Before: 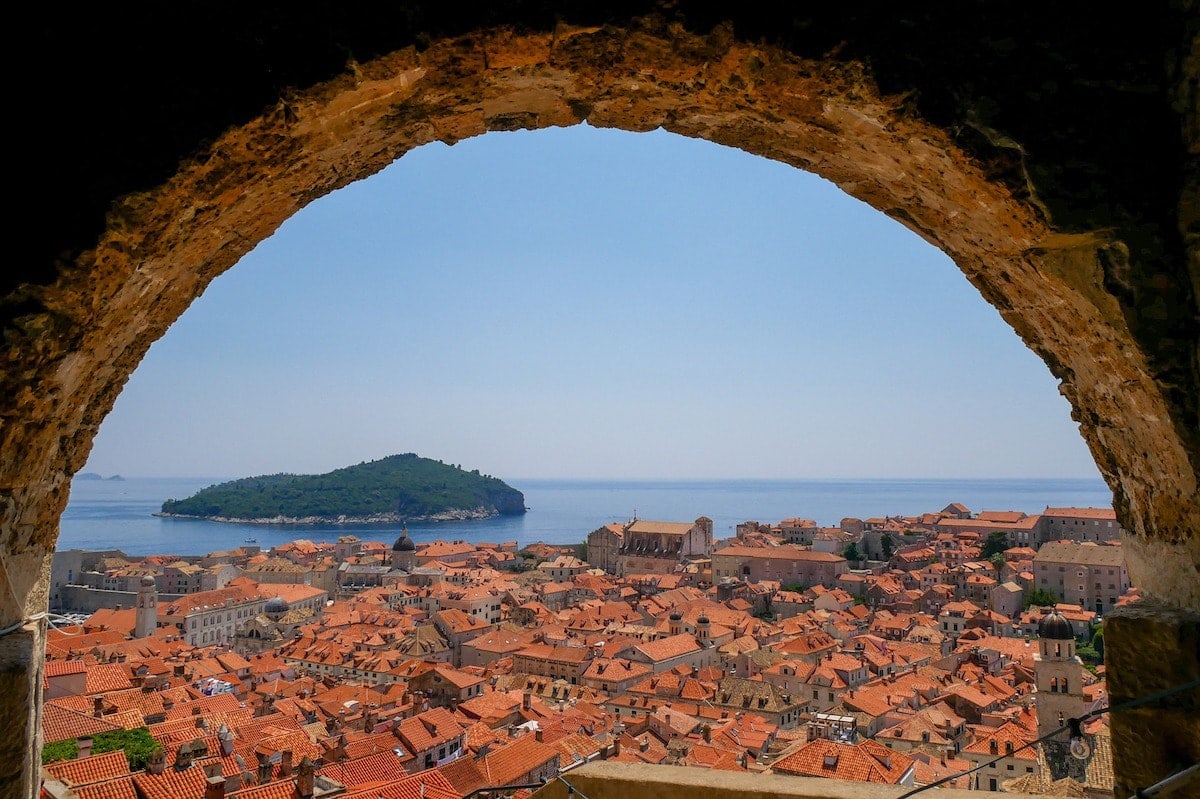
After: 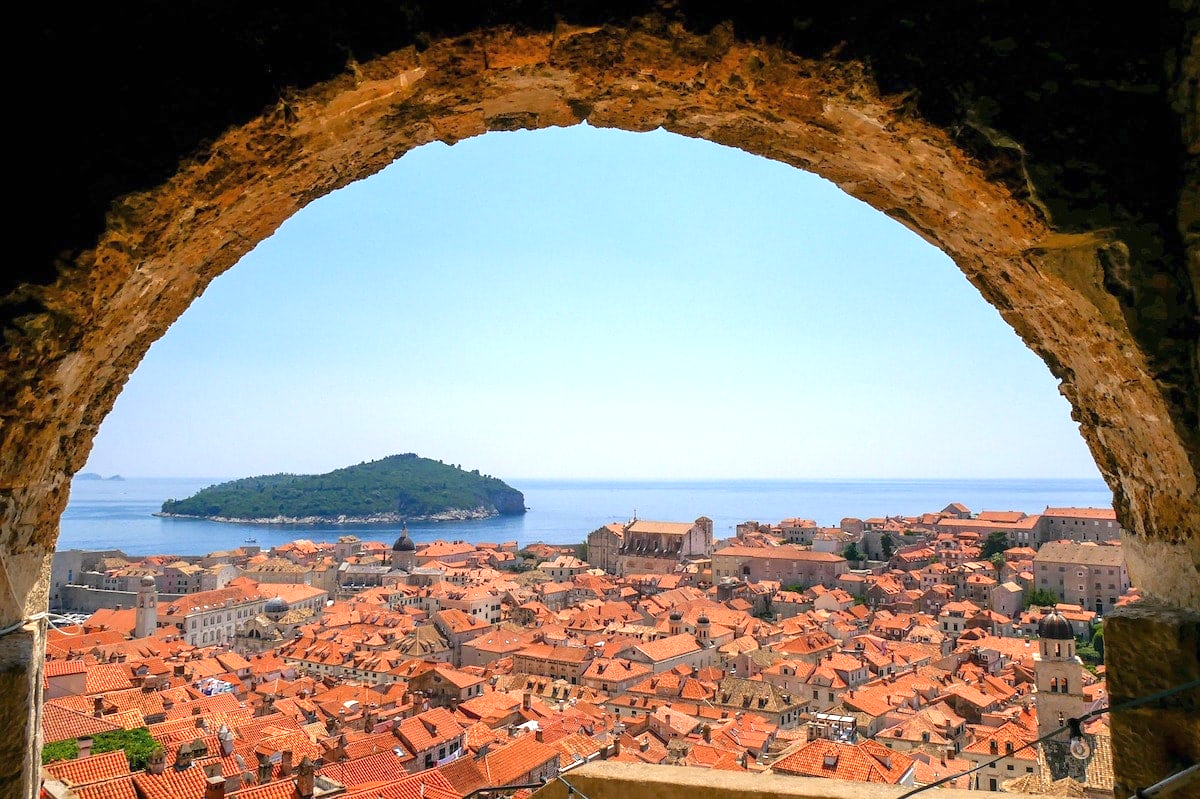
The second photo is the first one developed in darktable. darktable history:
exposure: black level correction 0, exposure 0.9 EV, compensate exposure bias true, compensate highlight preservation false
